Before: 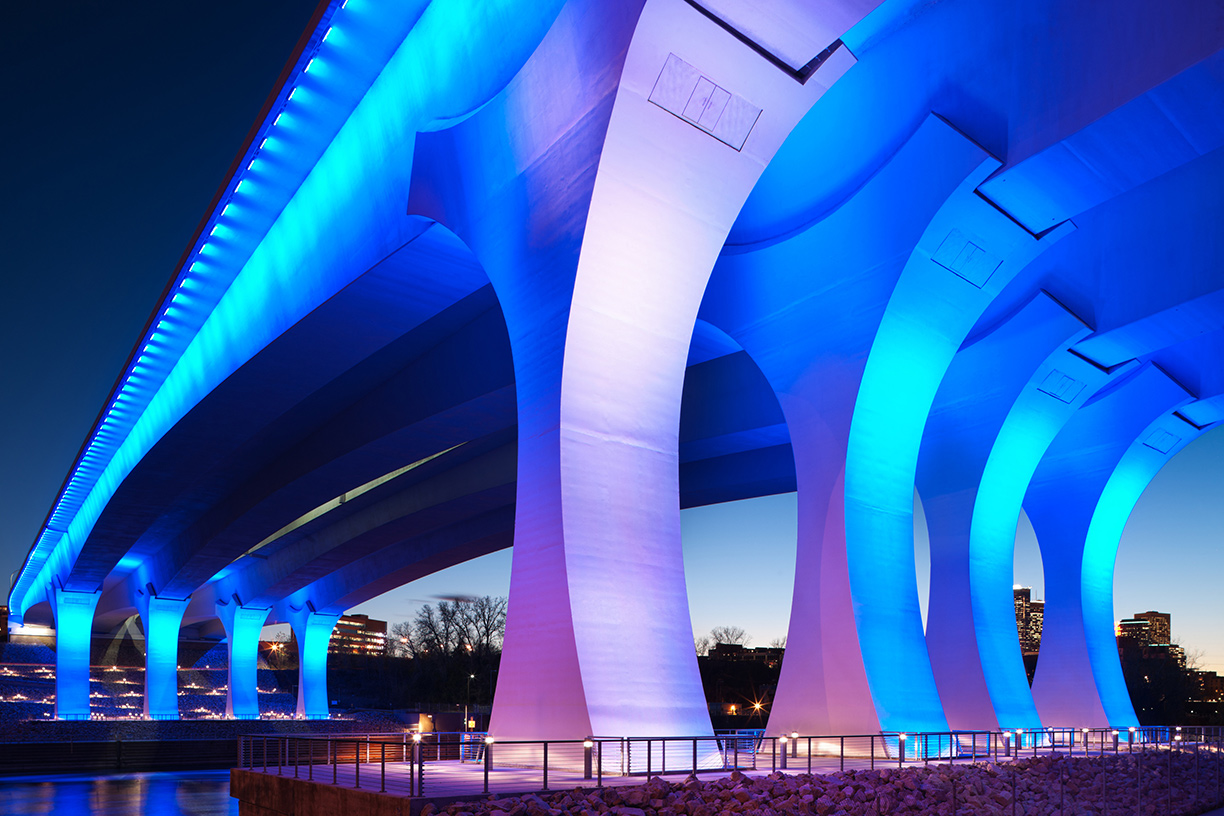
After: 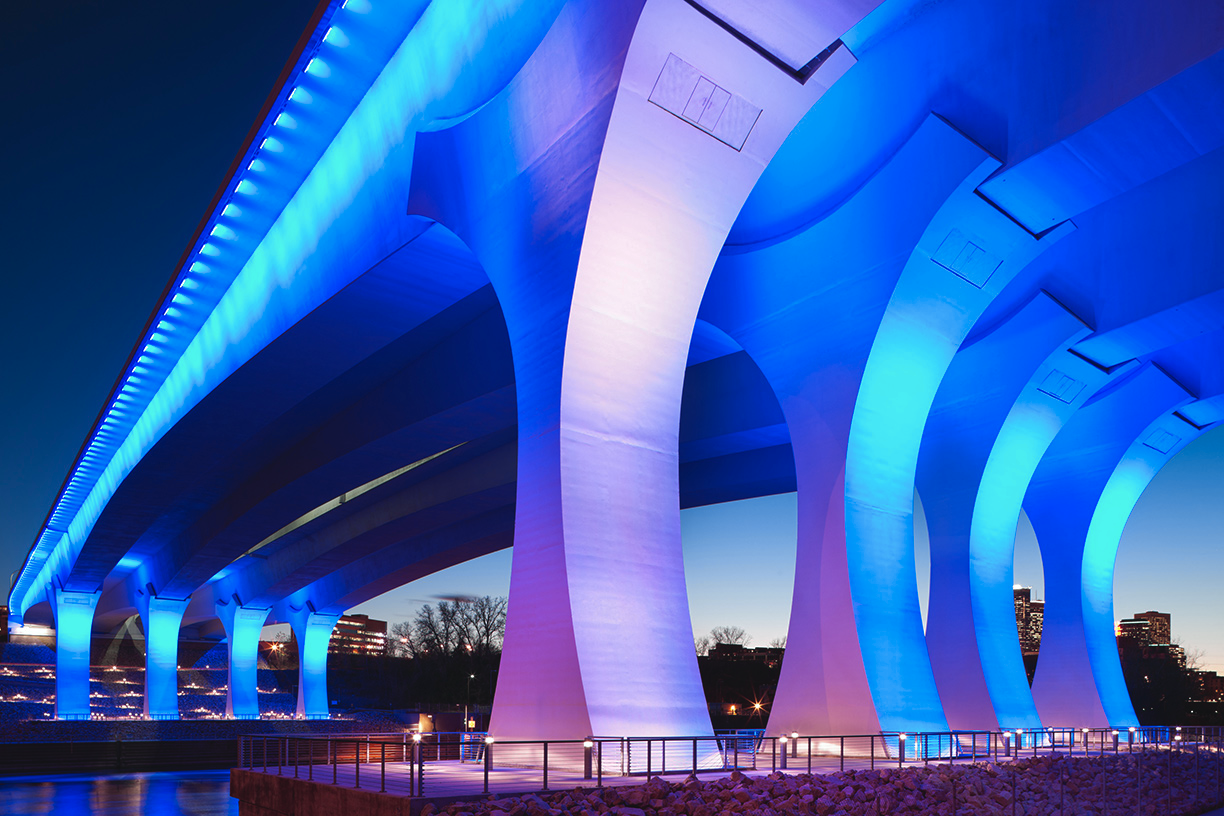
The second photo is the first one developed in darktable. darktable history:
tone curve: curves: ch0 [(0, 0.046) (0.04, 0.074) (0.883, 0.858) (1, 1)]; ch1 [(0, 0) (0.146, 0.159) (0.338, 0.365) (0.417, 0.455) (0.489, 0.486) (0.504, 0.502) (0.529, 0.537) (0.563, 0.567) (1, 1)]; ch2 [(0, 0) (0.307, 0.298) (0.388, 0.375) (0.443, 0.456) (0.485, 0.492) (0.544, 0.525) (1, 1)], color space Lab, independent channels, preserve colors none
